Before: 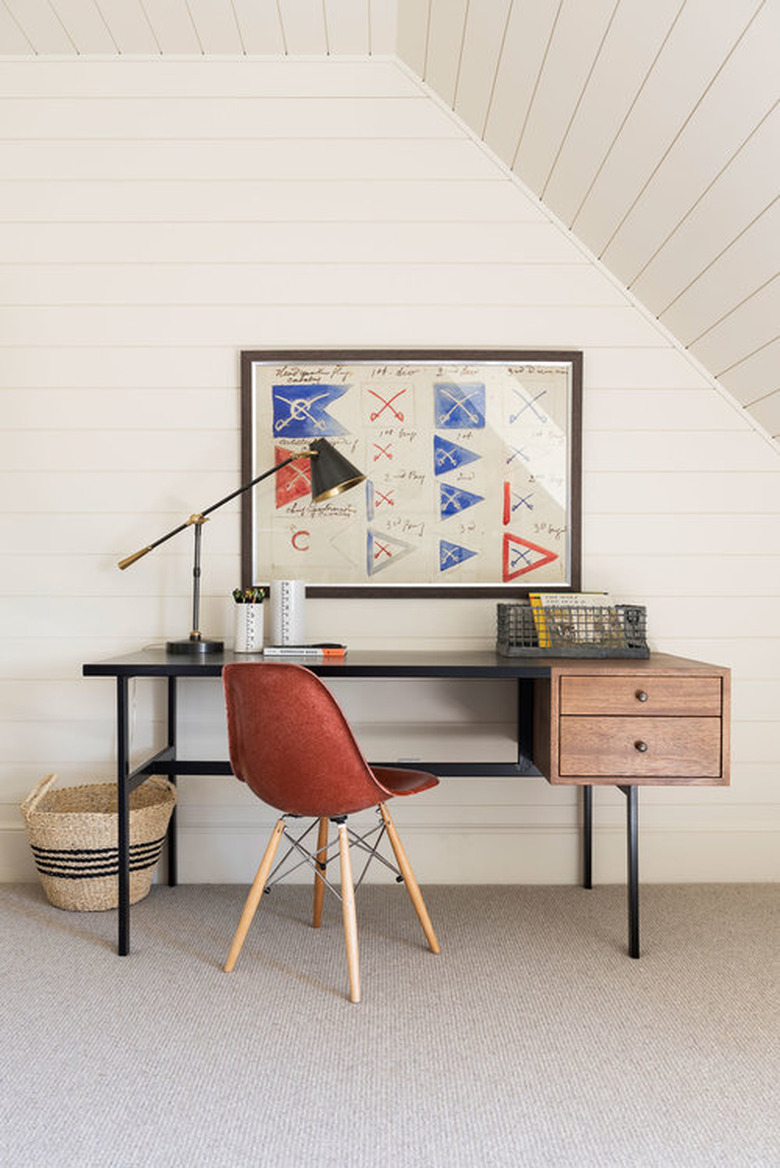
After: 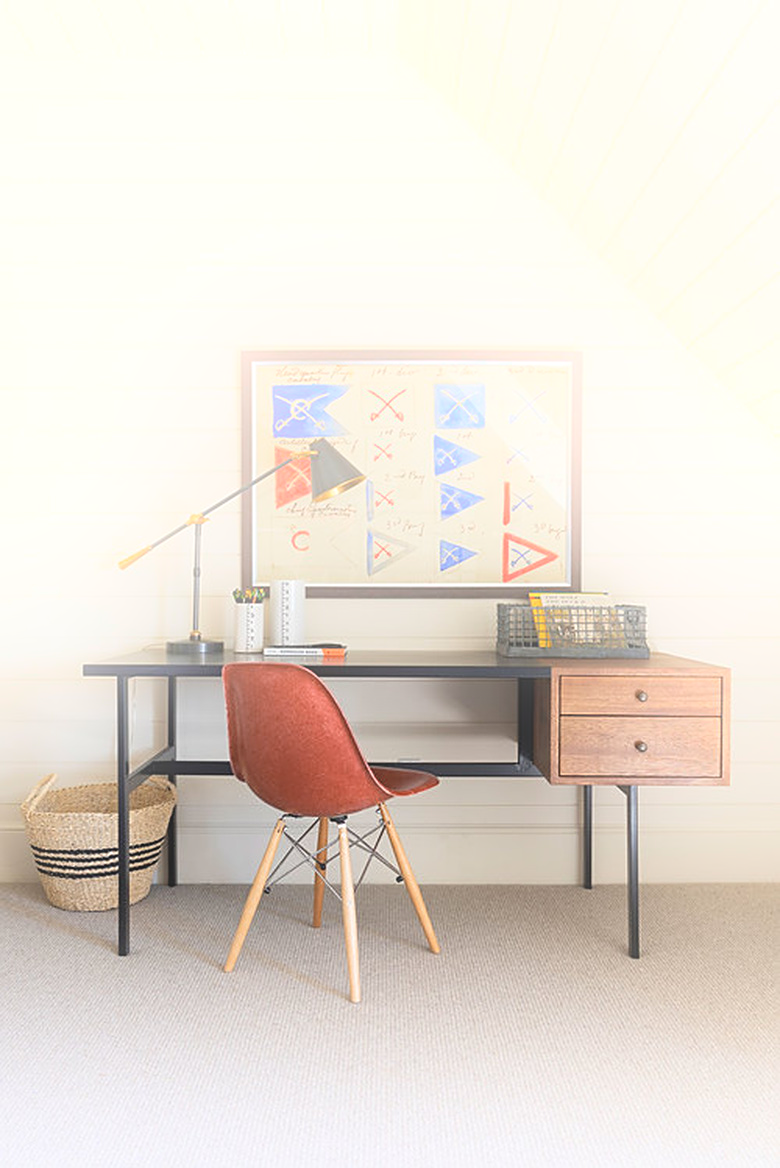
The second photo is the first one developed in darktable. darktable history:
bloom: on, module defaults
sharpen: on, module defaults
